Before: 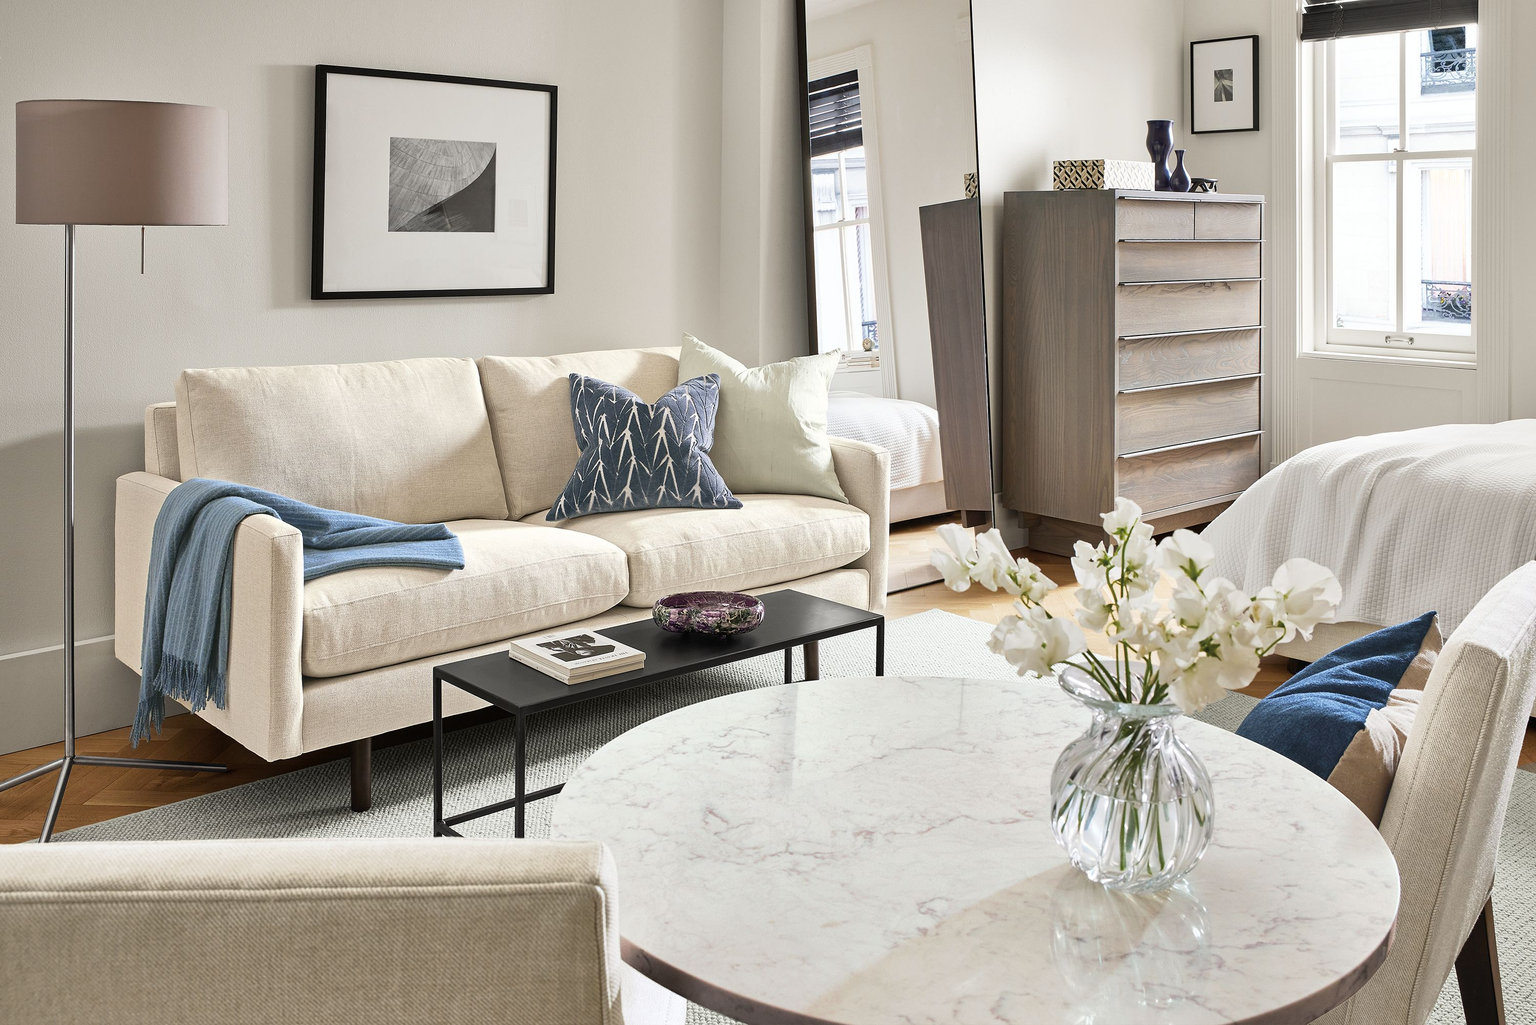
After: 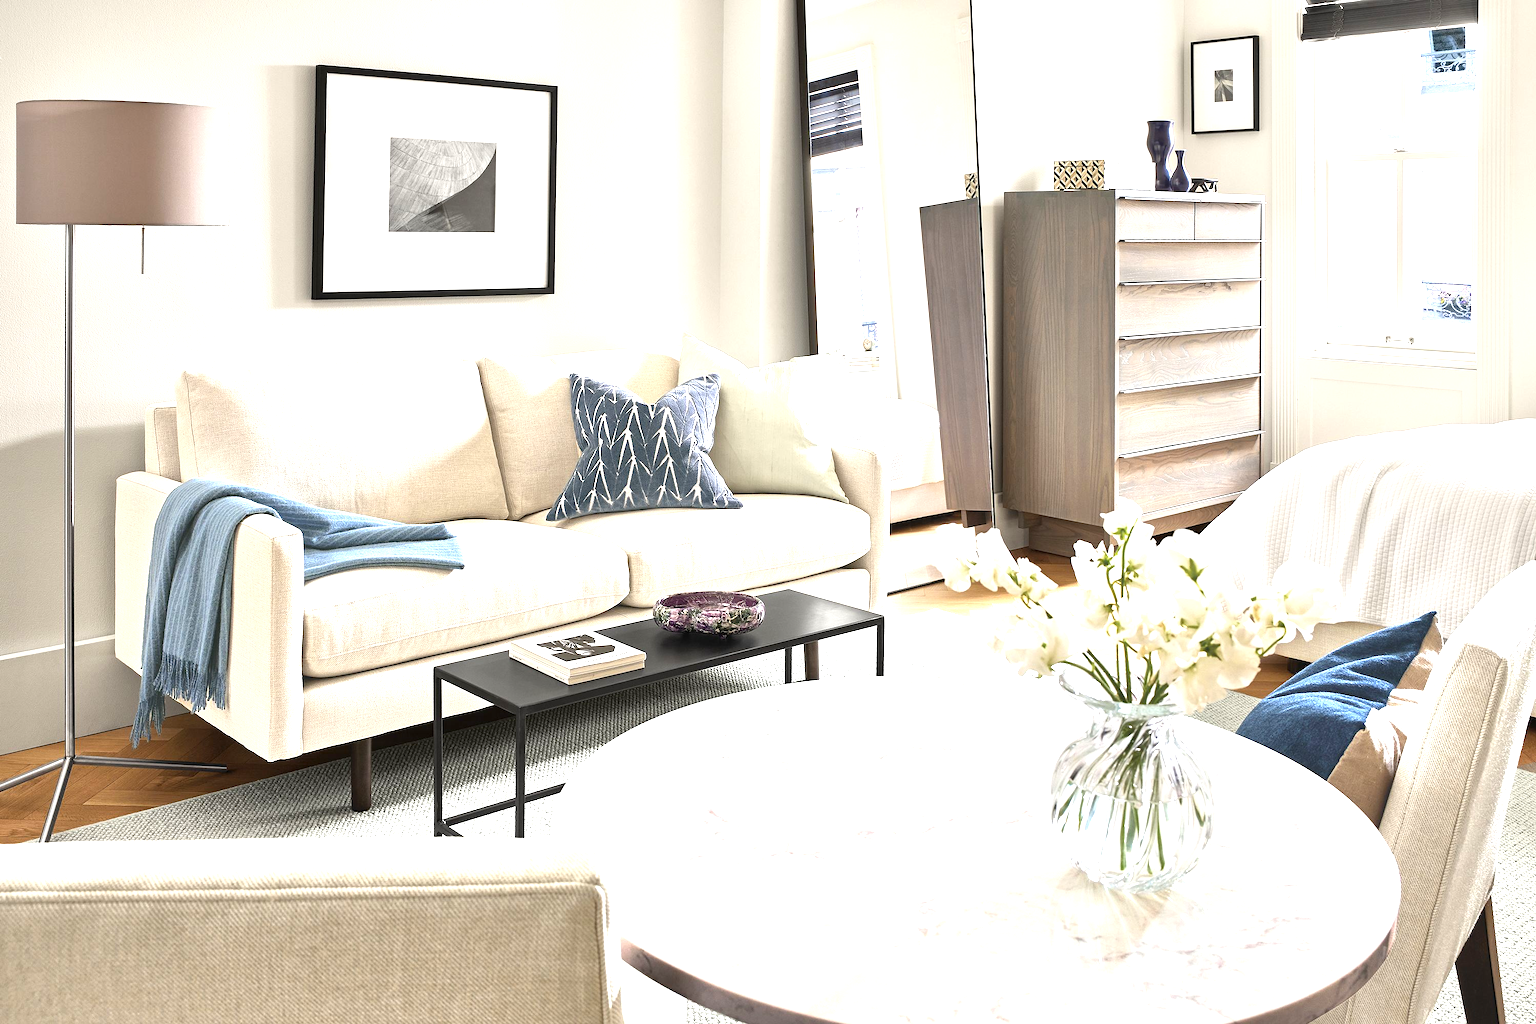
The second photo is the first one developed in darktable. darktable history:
exposure: black level correction 0, exposure 1.098 EV, compensate highlight preservation false
